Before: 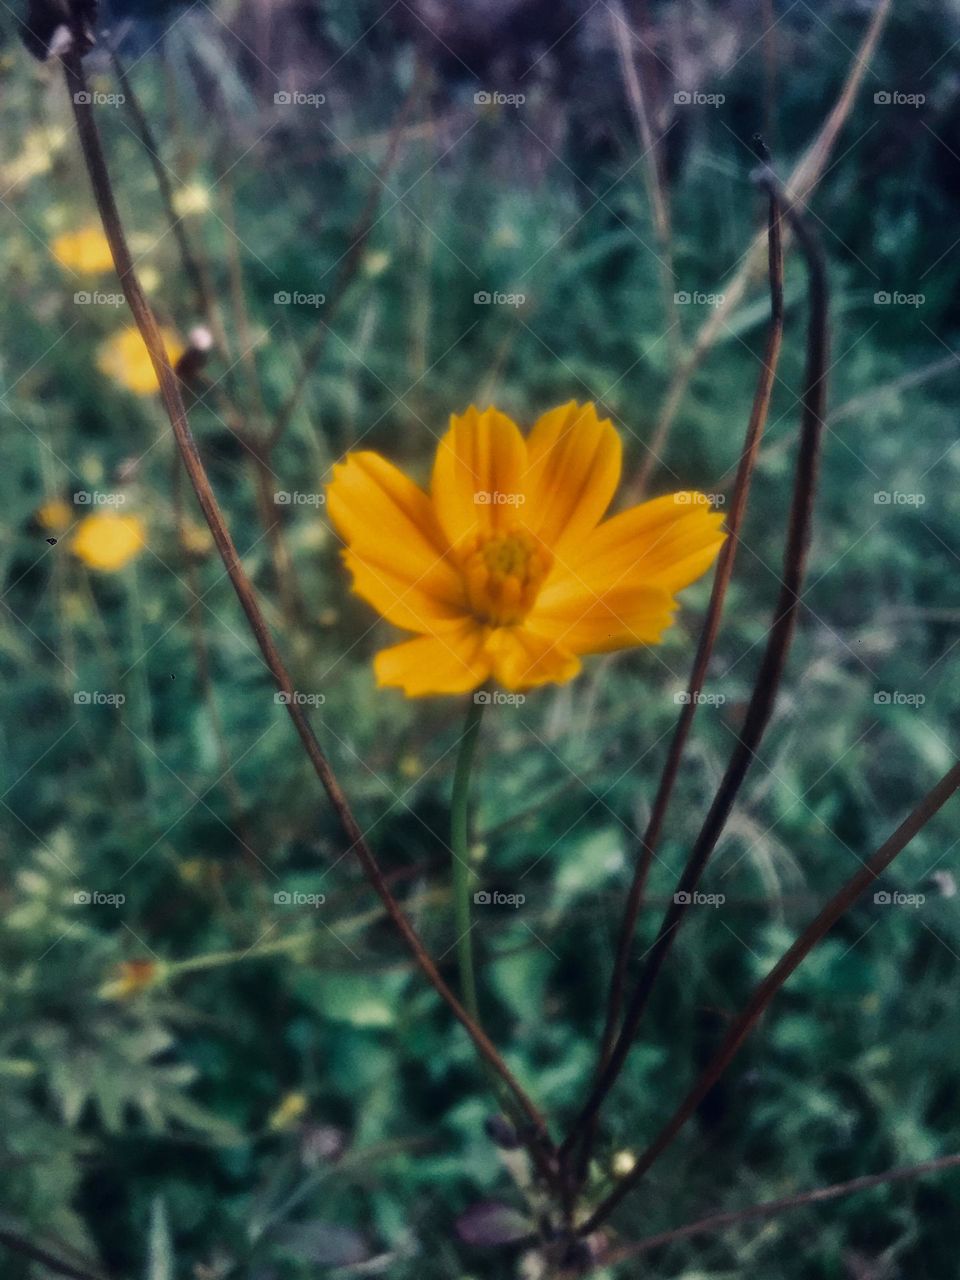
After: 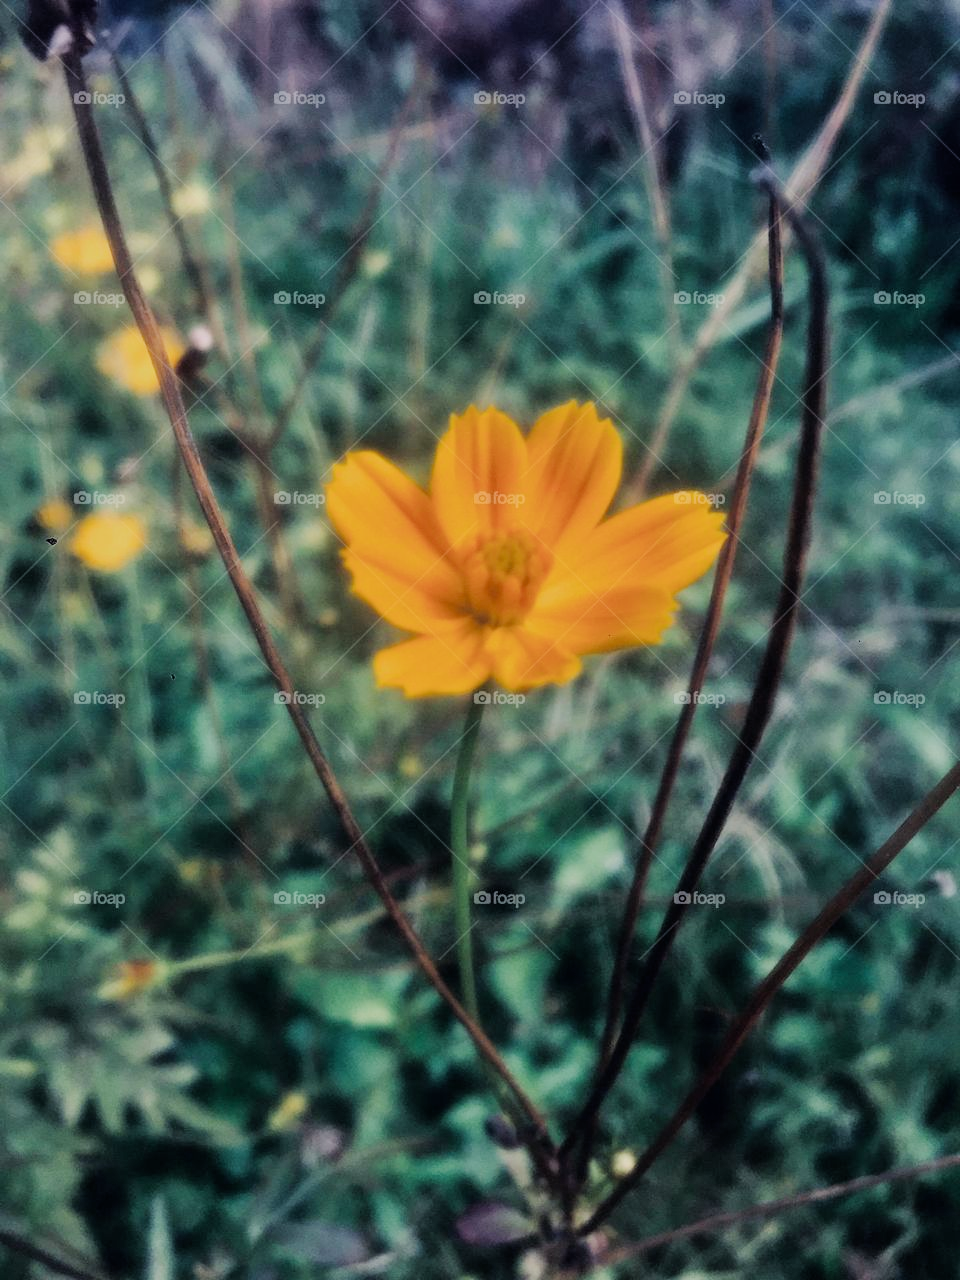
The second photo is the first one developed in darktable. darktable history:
filmic rgb: black relative exposure -7.2 EV, white relative exposure 5.35 EV, hardness 3.02
exposure: black level correction 0, exposure 0.694 EV, compensate highlight preservation false
